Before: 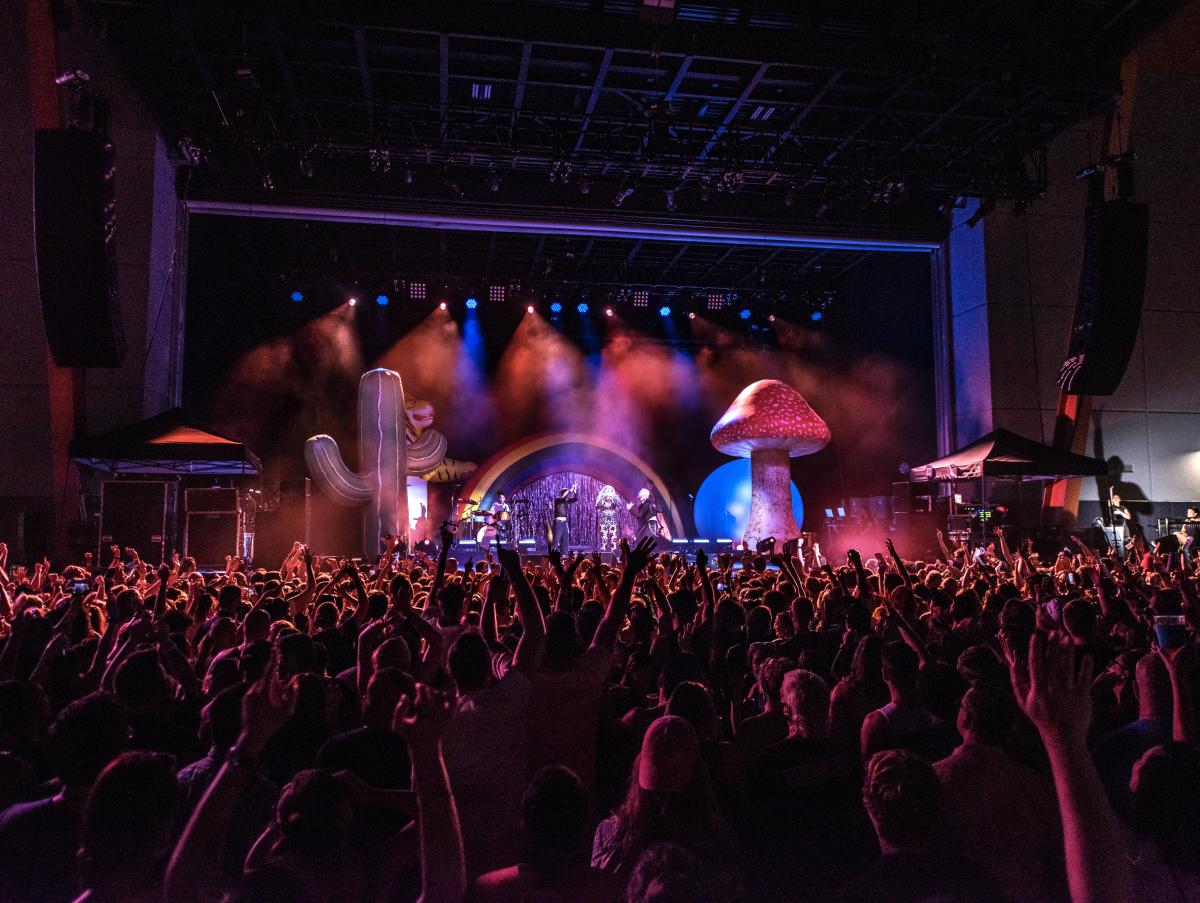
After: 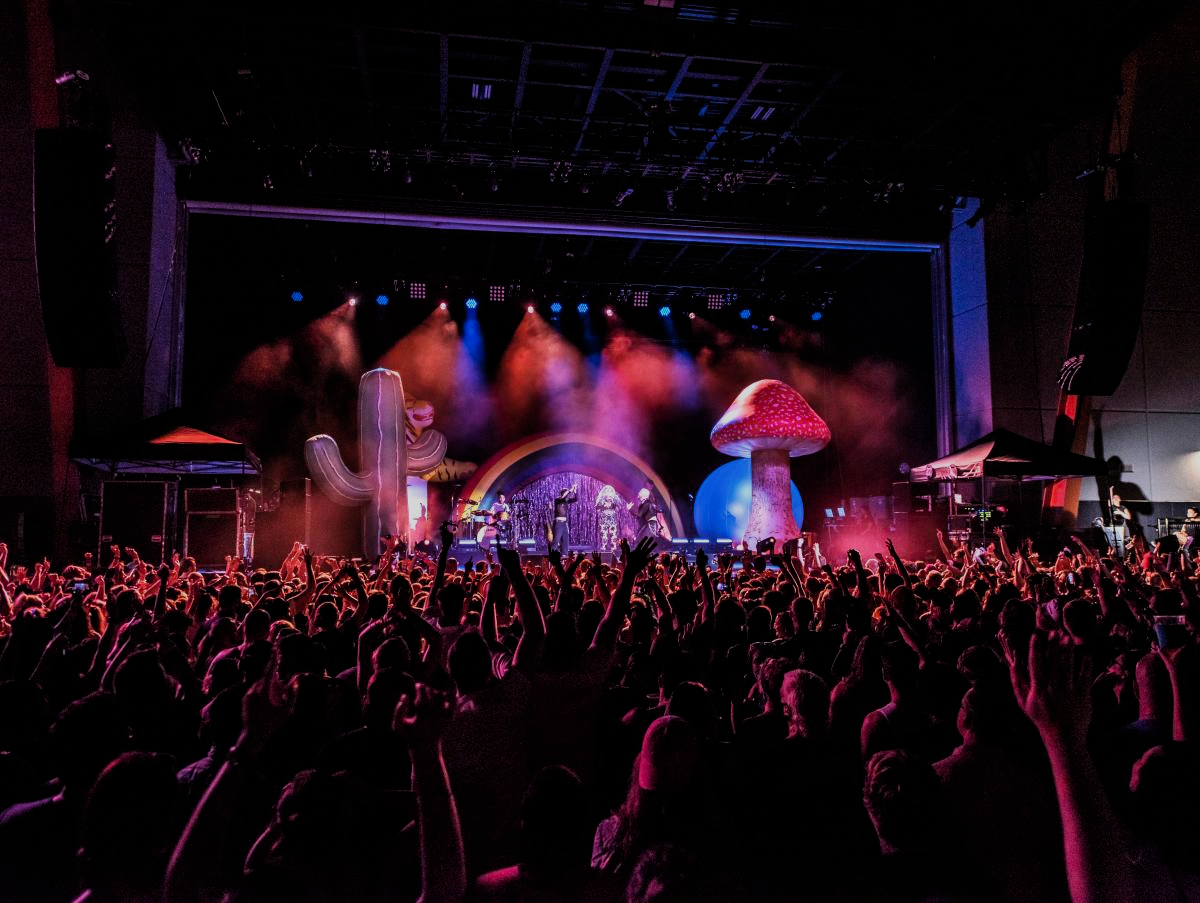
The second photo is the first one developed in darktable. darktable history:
tone equalizer: smoothing 1
filmic rgb: black relative exposure -6.71 EV, white relative exposure 4.56 EV, hardness 3.22, iterations of high-quality reconstruction 0
